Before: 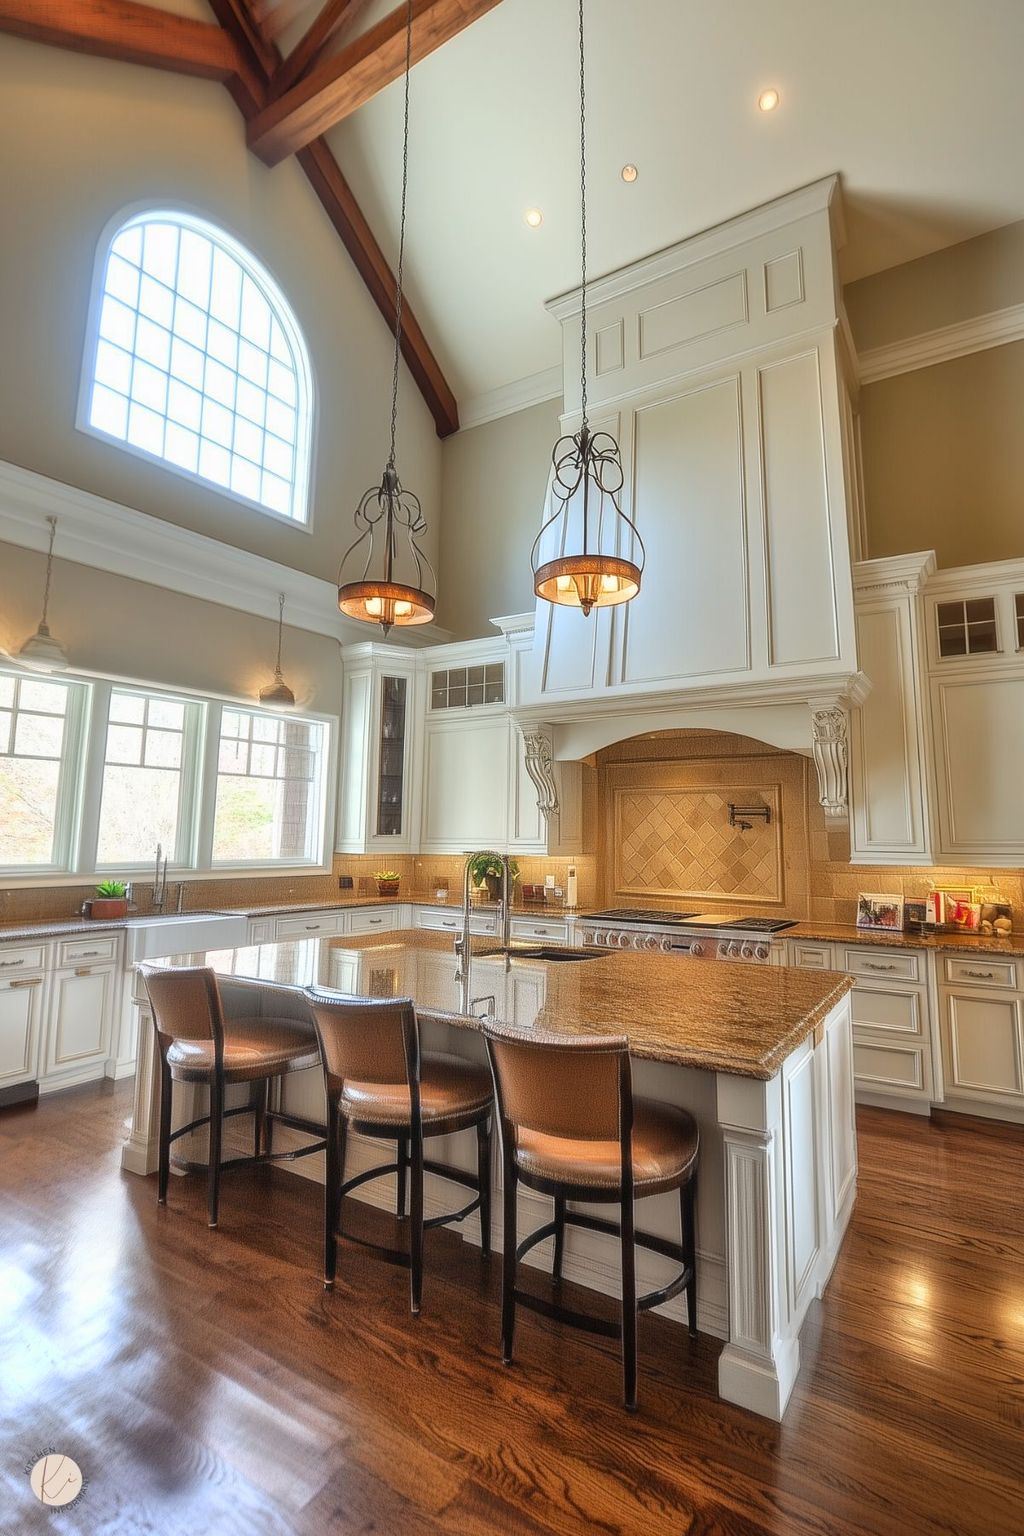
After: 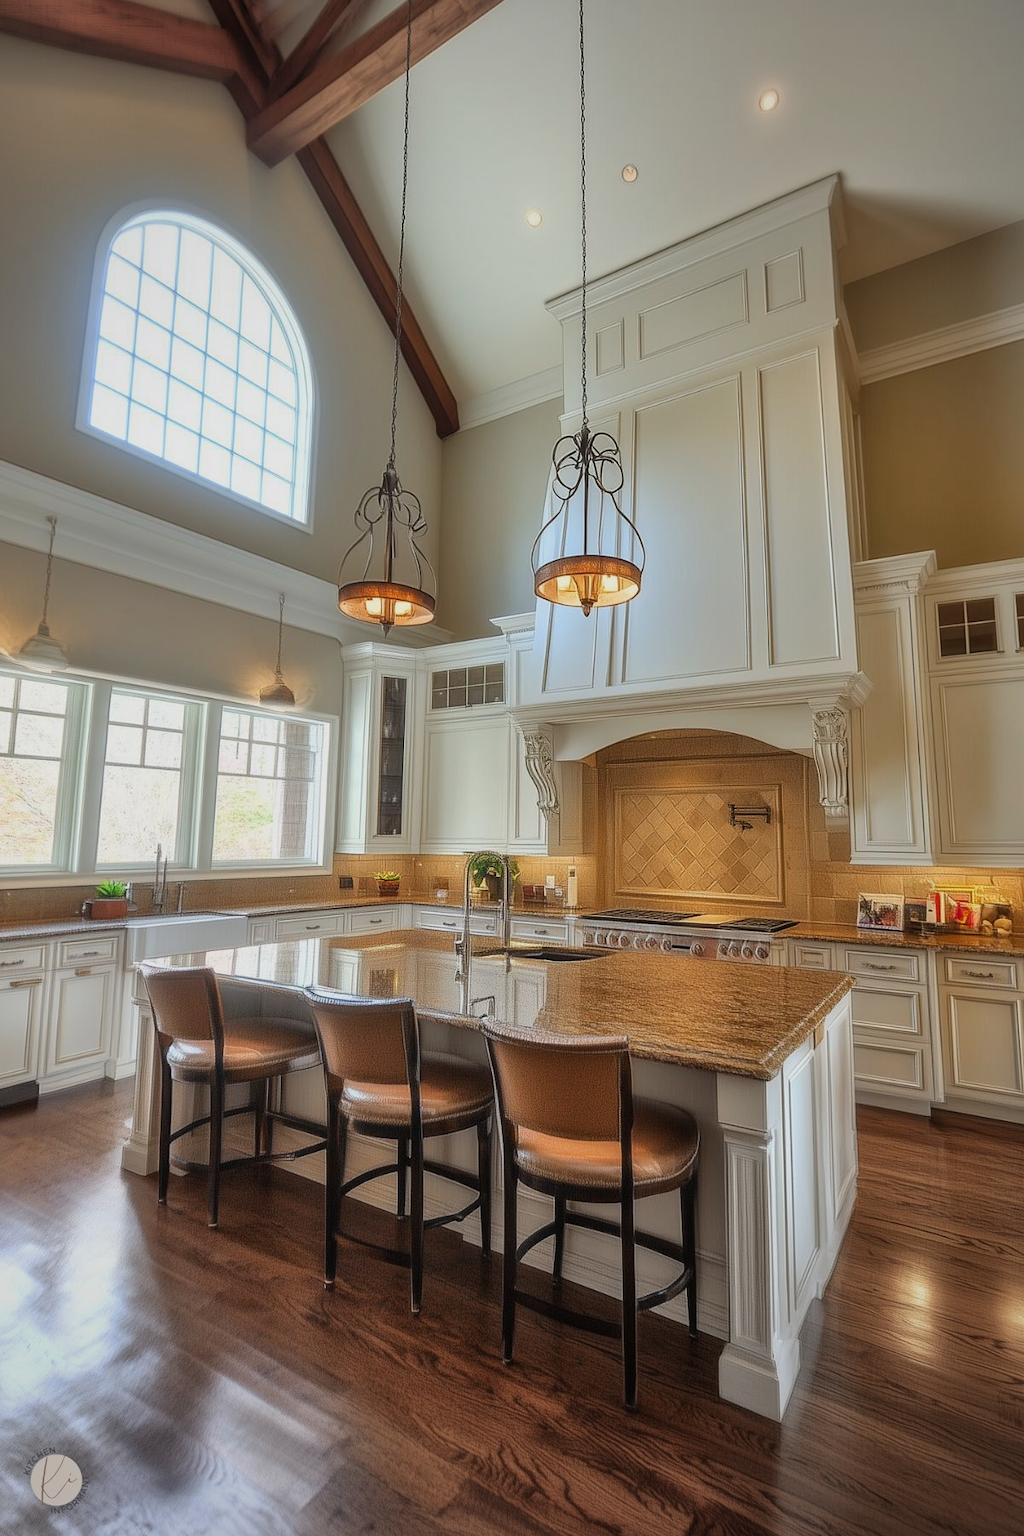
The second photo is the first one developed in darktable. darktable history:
exposure: exposure -0.334 EV, compensate highlight preservation false
vignetting: fall-off radius 100.64%, brightness -0.271, width/height ratio 1.341, unbound false
